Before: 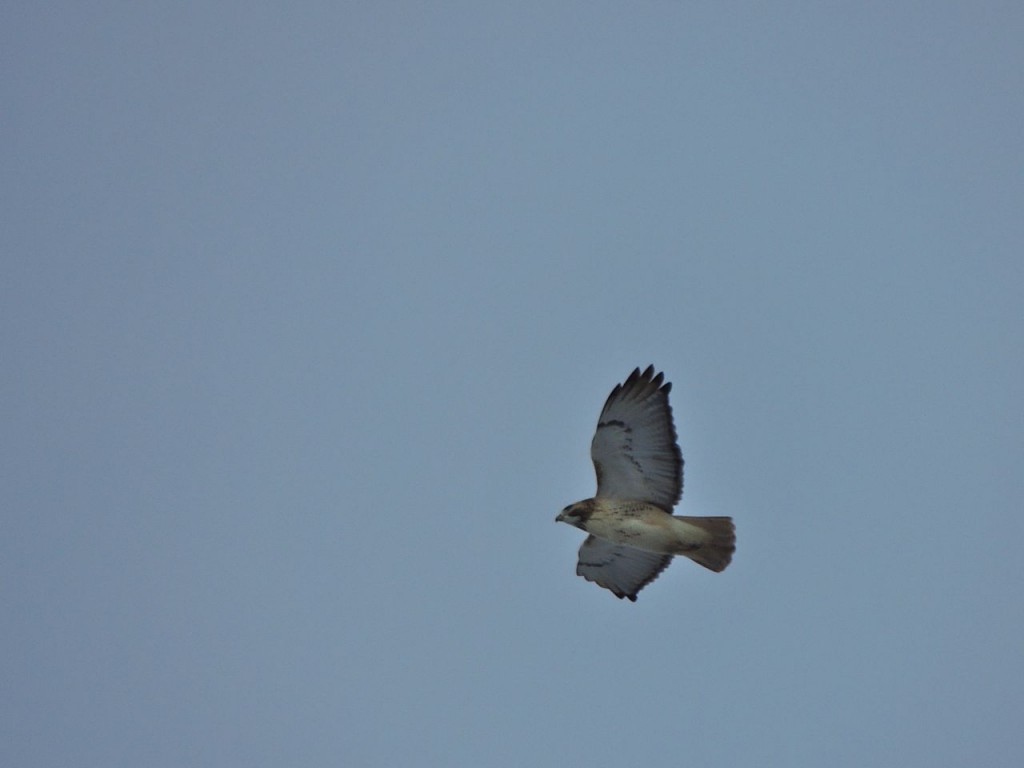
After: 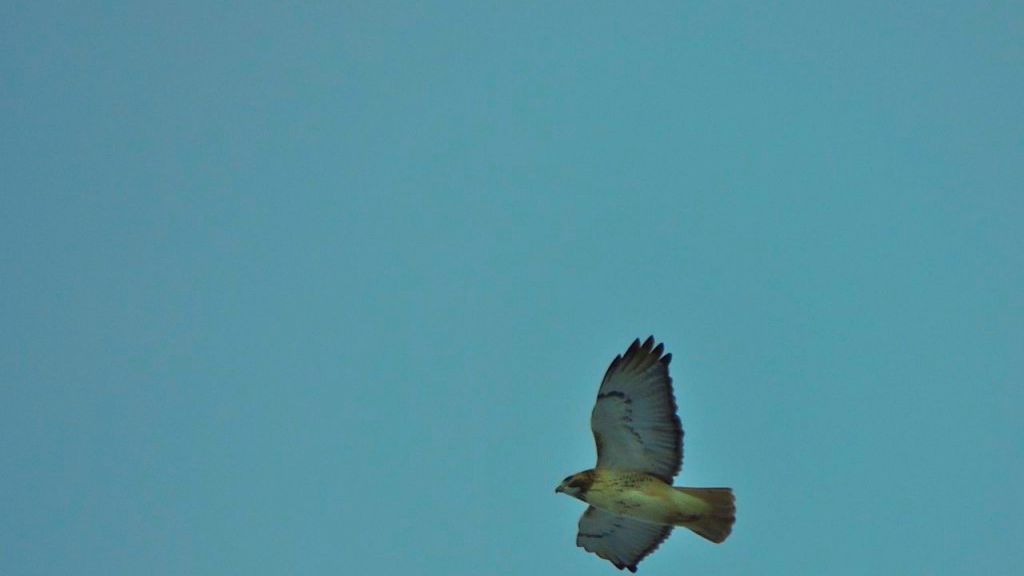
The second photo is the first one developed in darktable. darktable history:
color correction: highlights a* -10.77, highlights b* 9.8, saturation 1.72
white balance: red 1, blue 1
crop: top 3.857%, bottom 21.132%
